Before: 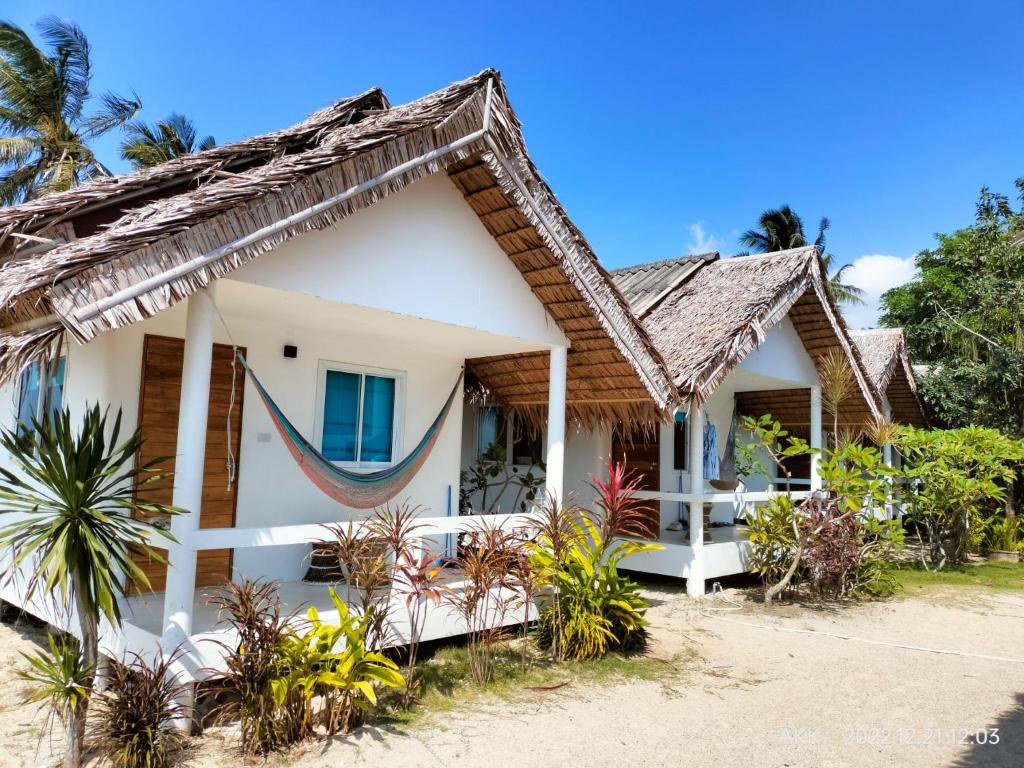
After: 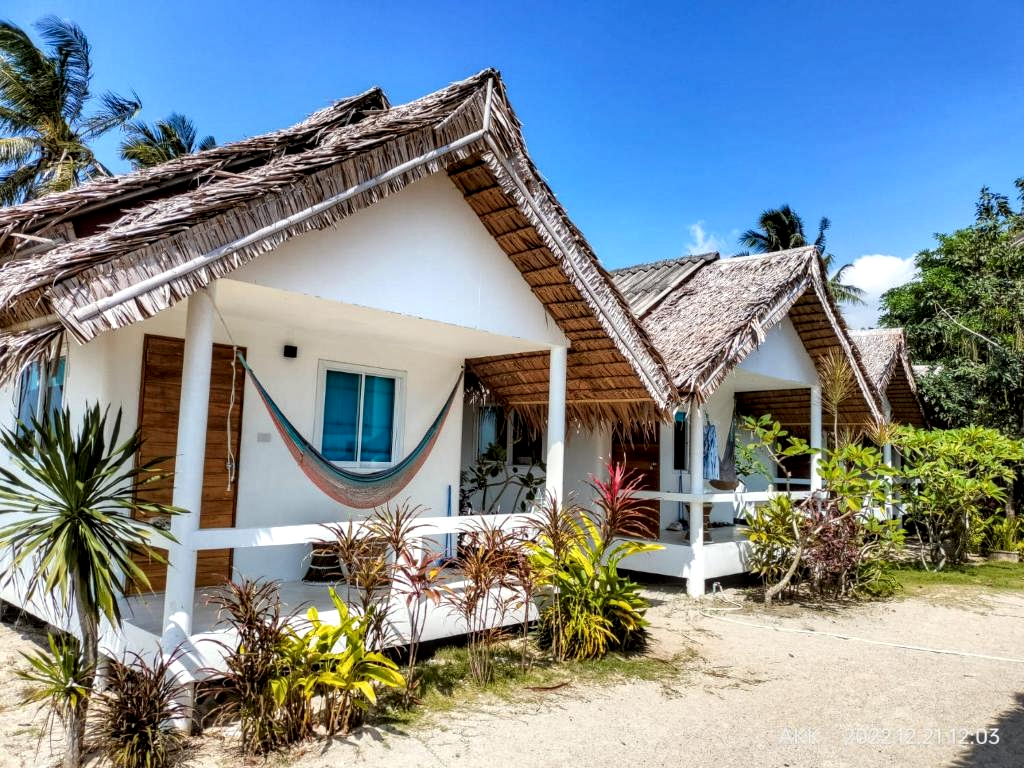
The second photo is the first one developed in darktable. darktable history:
local contrast: highlights 25%, detail 150%
white balance: emerald 1
